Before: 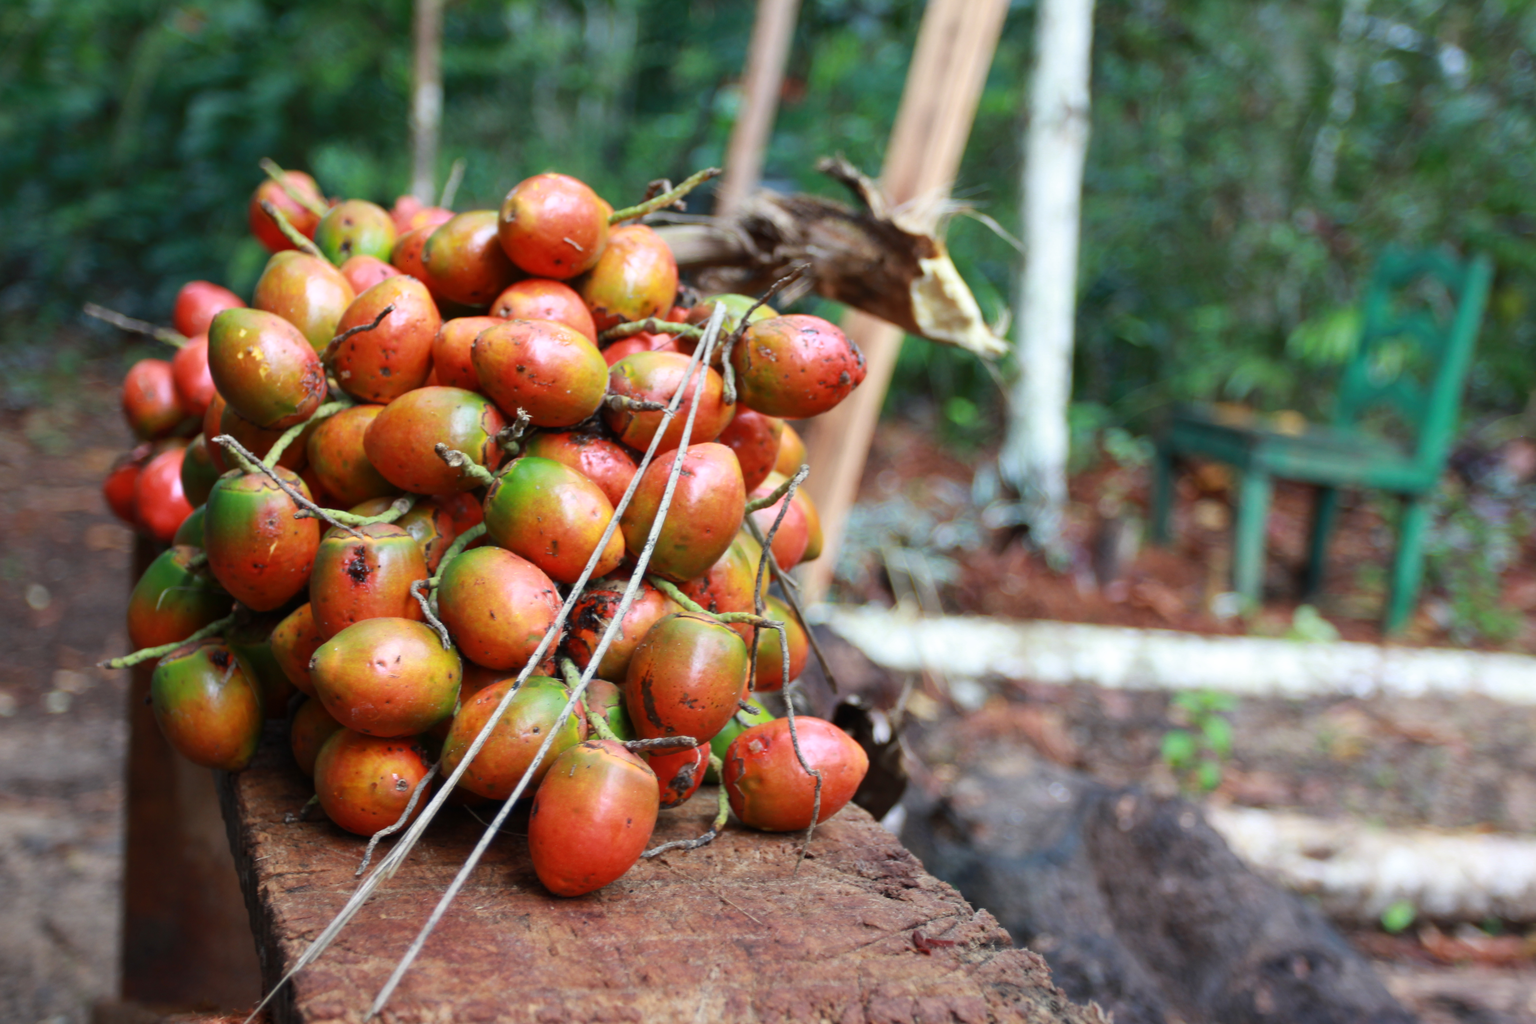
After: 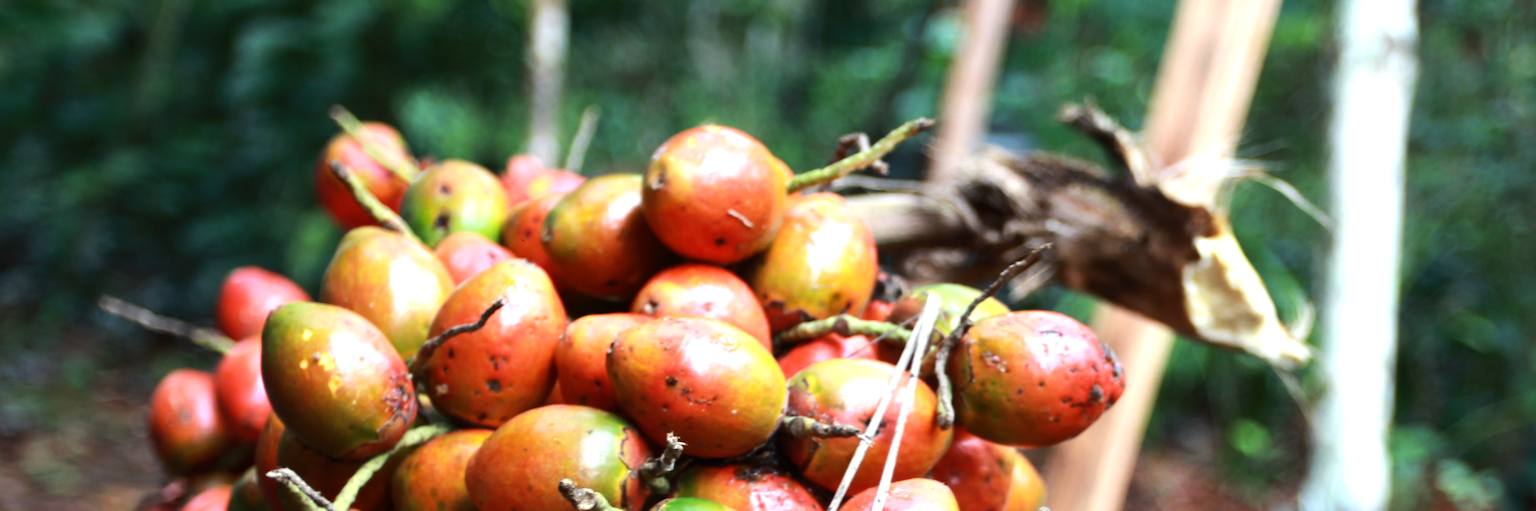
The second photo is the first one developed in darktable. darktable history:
tone equalizer: -8 EV -0.75 EV, -7 EV -0.7 EV, -6 EV -0.6 EV, -5 EV -0.4 EV, -3 EV 0.4 EV, -2 EV 0.6 EV, -1 EV 0.7 EV, +0 EV 0.75 EV, edges refinement/feathering 500, mask exposure compensation -1.57 EV, preserve details no
crop: left 0.579%, top 7.627%, right 23.167%, bottom 54.275%
